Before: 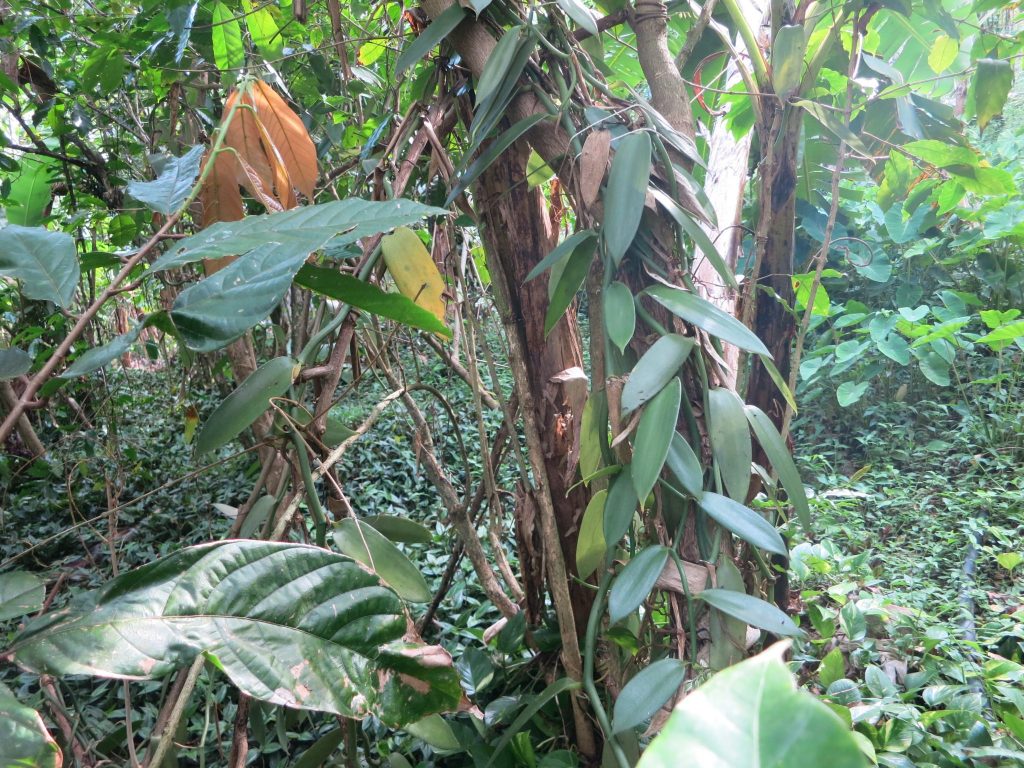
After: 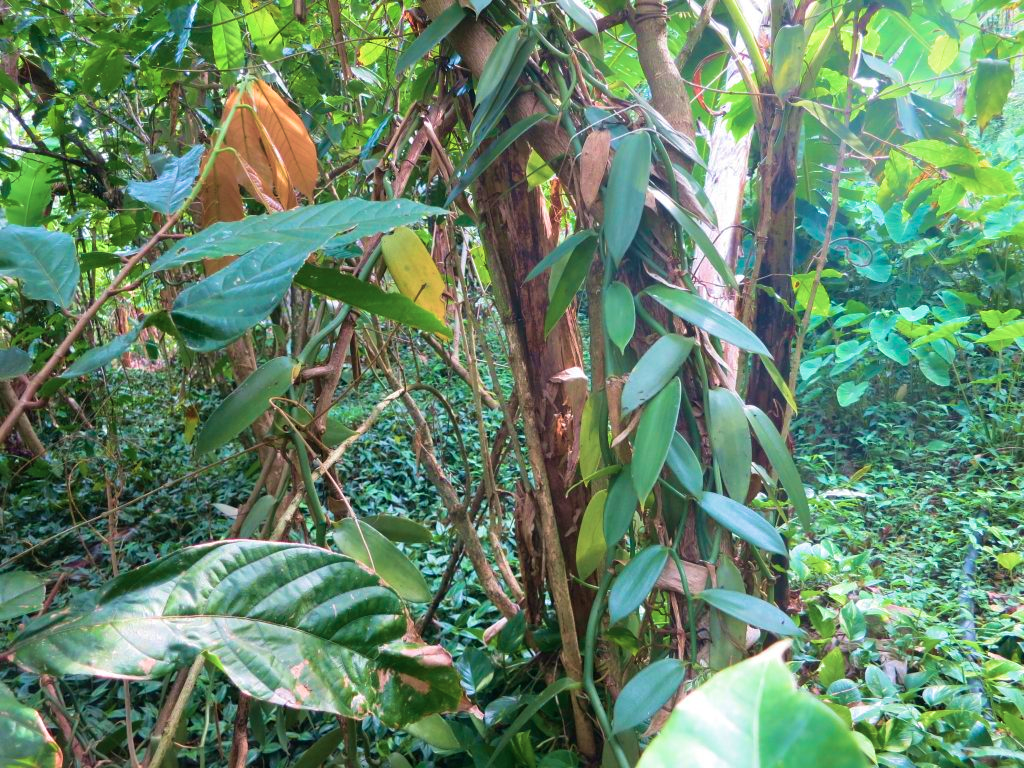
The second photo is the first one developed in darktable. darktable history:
contrast brightness saturation: saturation -0.051
velvia: strength 75%
